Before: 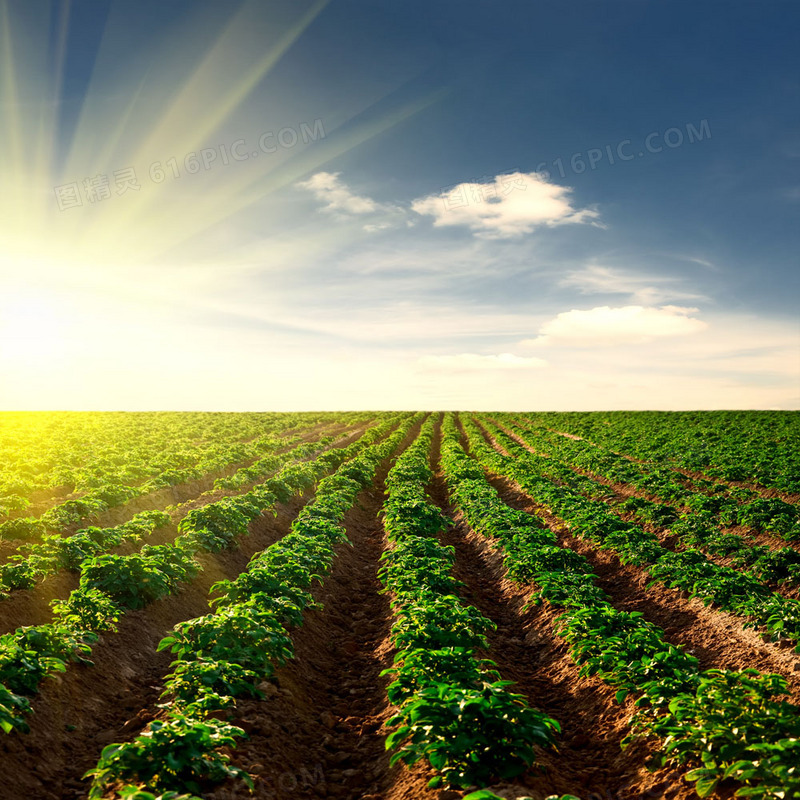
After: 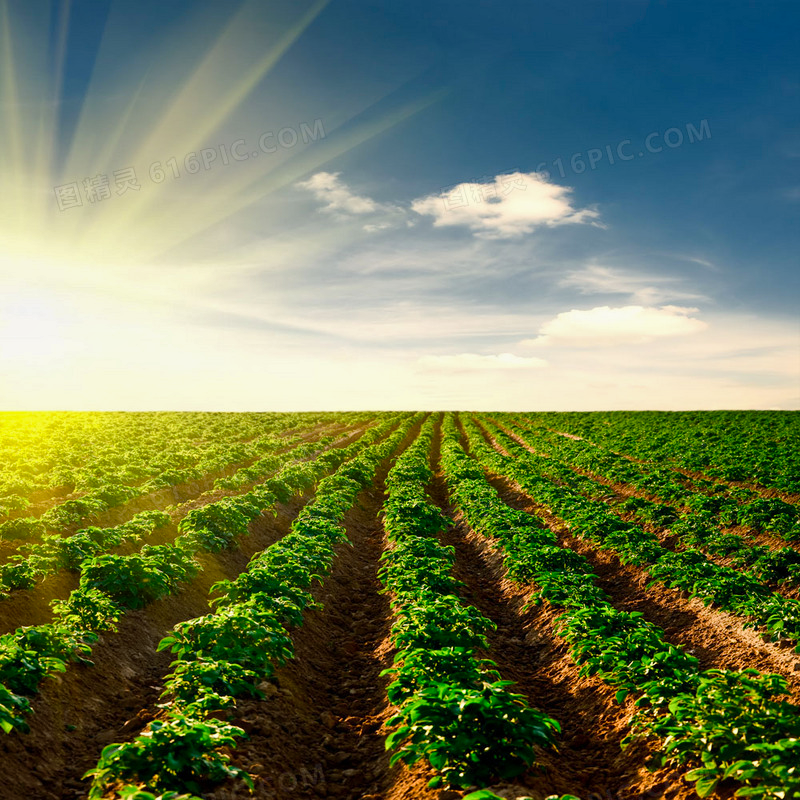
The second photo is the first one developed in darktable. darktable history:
shadows and highlights: shadows 43.39, white point adjustment -1.59, soften with gaussian
color balance rgb: shadows lift › luminance -7.572%, shadows lift › chroma 2.098%, shadows lift › hue 166.5°, linear chroma grading › mid-tones 7.527%, perceptual saturation grading › global saturation 9.022%, perceptual saturation grading › highlights -13.393%, perceptual saturation grading › mid-tones 14.449%, perceptual saturation grading › shadows 23.548%
